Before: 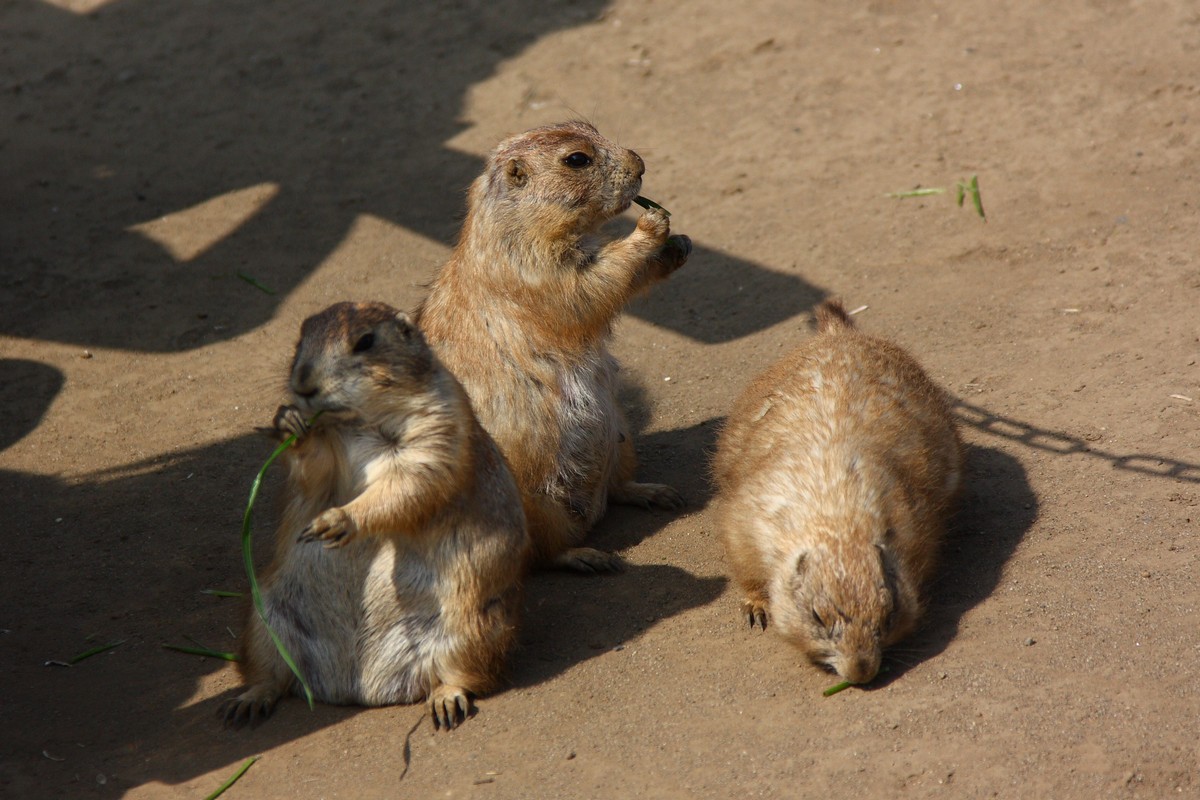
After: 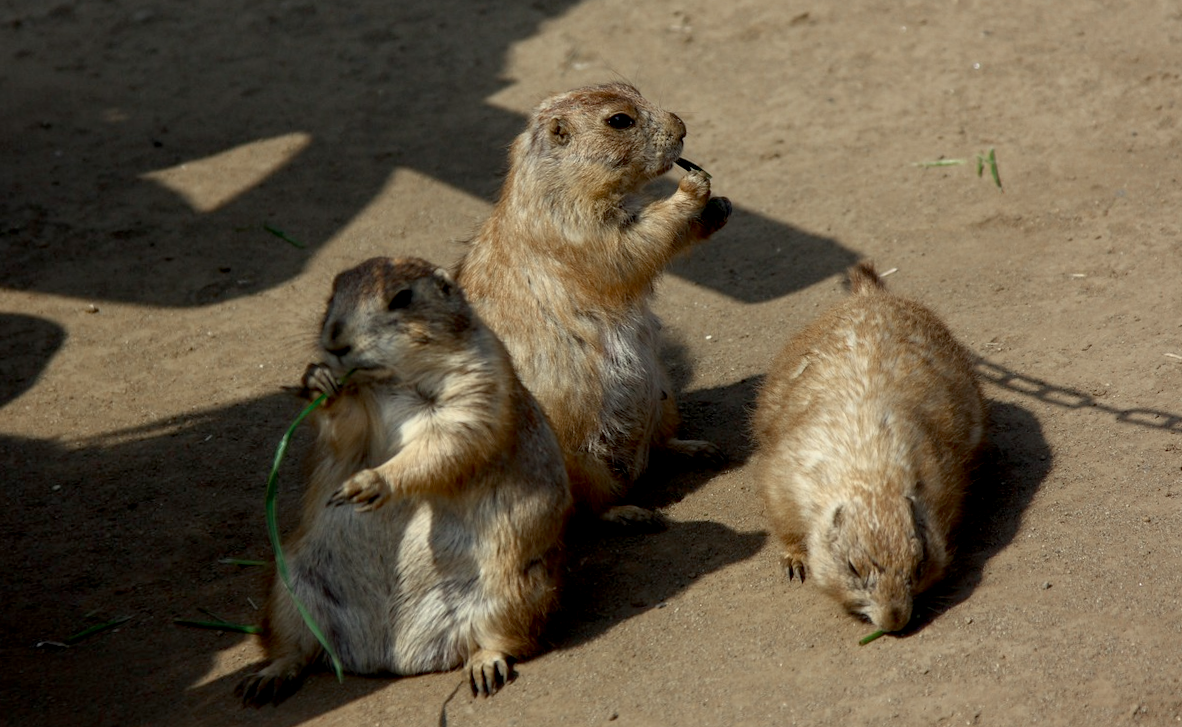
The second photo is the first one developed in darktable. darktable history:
color correction: highlights a* -4.28, highlights b* 6.53
exposure: black level correction 0.01, exposure 0.011 EV, compensate highlight preservation false
rotate and perspective: rotation -0.013°, lens shift (vertical) -0.027, lens shift (horizontal) 0.178, crop left 0.016, crop right 0.989, crop top 0.082, crop bottom 0.918
color zones: curves: ch0 [(0, 0.5) (0.125, 0.4) (0.25, 0.5) (0.375, 0.4) (0.5, 0.4) (0.625, 0.35) (0.75, 0.35) (0.875, 0.5)]; ch1 [(0, 0.35) (0.125, 0.45) (0.25, 0.35) (0.375, 0.35) (0.5, 0.35) (0.625, 0.35) (0.75, 0.45) (0.875, 0.35)]; ch2 [(0, 0.6) (0.125, 0.5) (0.25, 0.5) (0.375, 0.6) (0.5, 0.6) (0.625, 0.5) (0.75, 0.5) (0.875, 0.5)]
